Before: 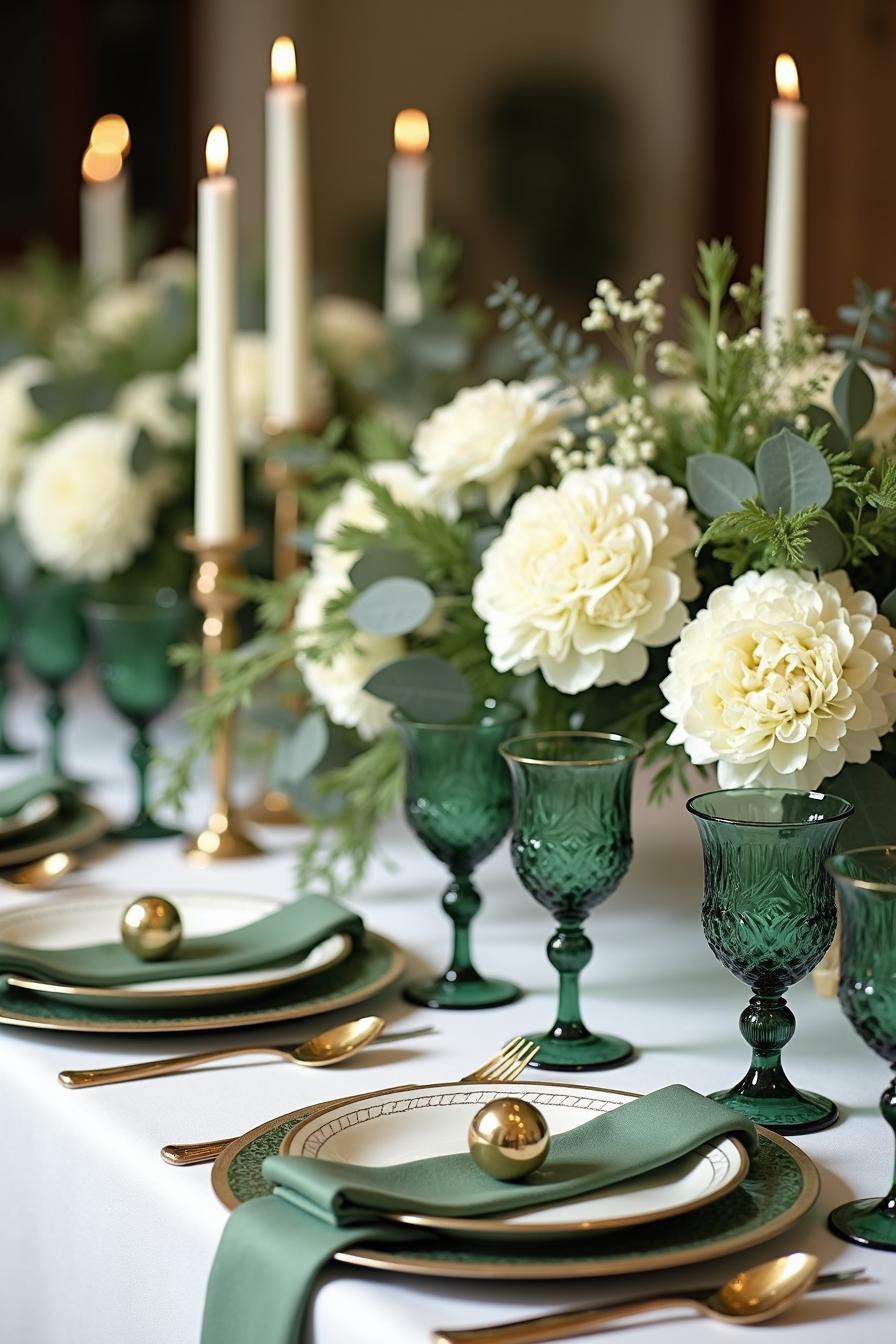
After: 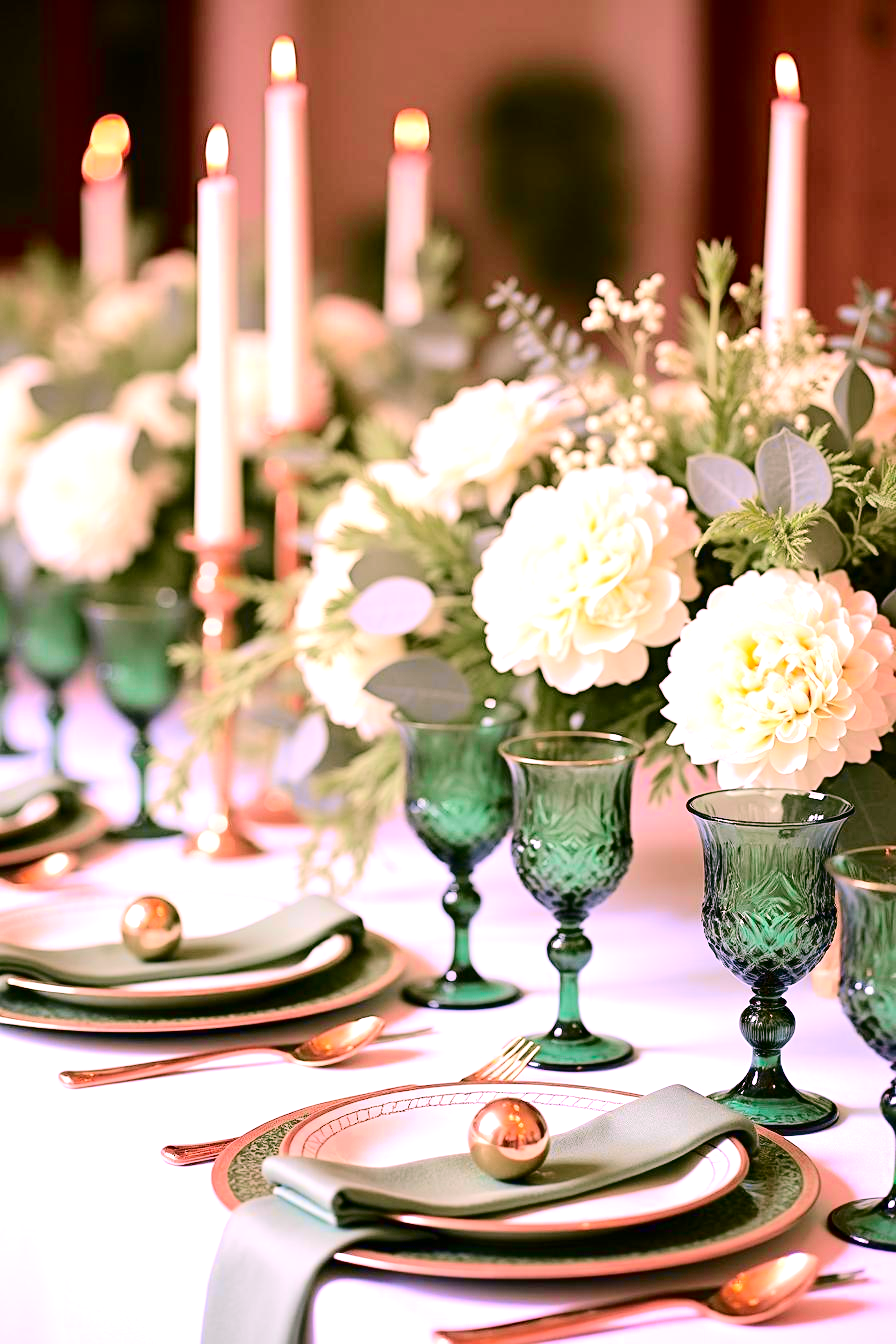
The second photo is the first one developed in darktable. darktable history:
exposure: black level correction 0, exposure 1.391 EV, compensate highlight preservation false
color correction: highlights a* 19.02, highlights b* -11.42, saturation 1.64
tone curve: curves: ch0 [(0, 0) (0.049, 0.01) (0.154, 0.081) (0.491, 0.519) (0.748, 0.765) (1, 0.919)]; ch1 [(0, 0) (0.172, 0.123) (0.317, 0.272) (0.401, 0.422) (0.499, 0.497) (0.531, 0.54) (0.615, 0.603) (0.741, 0.783) (1, 1)]; ch2 [(0, 0) (0.411, 0.424) (0.483, 0.478) (0.544, 0.56) (0.686, 0.638) (1, 1)], color space Lab, independent channels, preserve colors none
